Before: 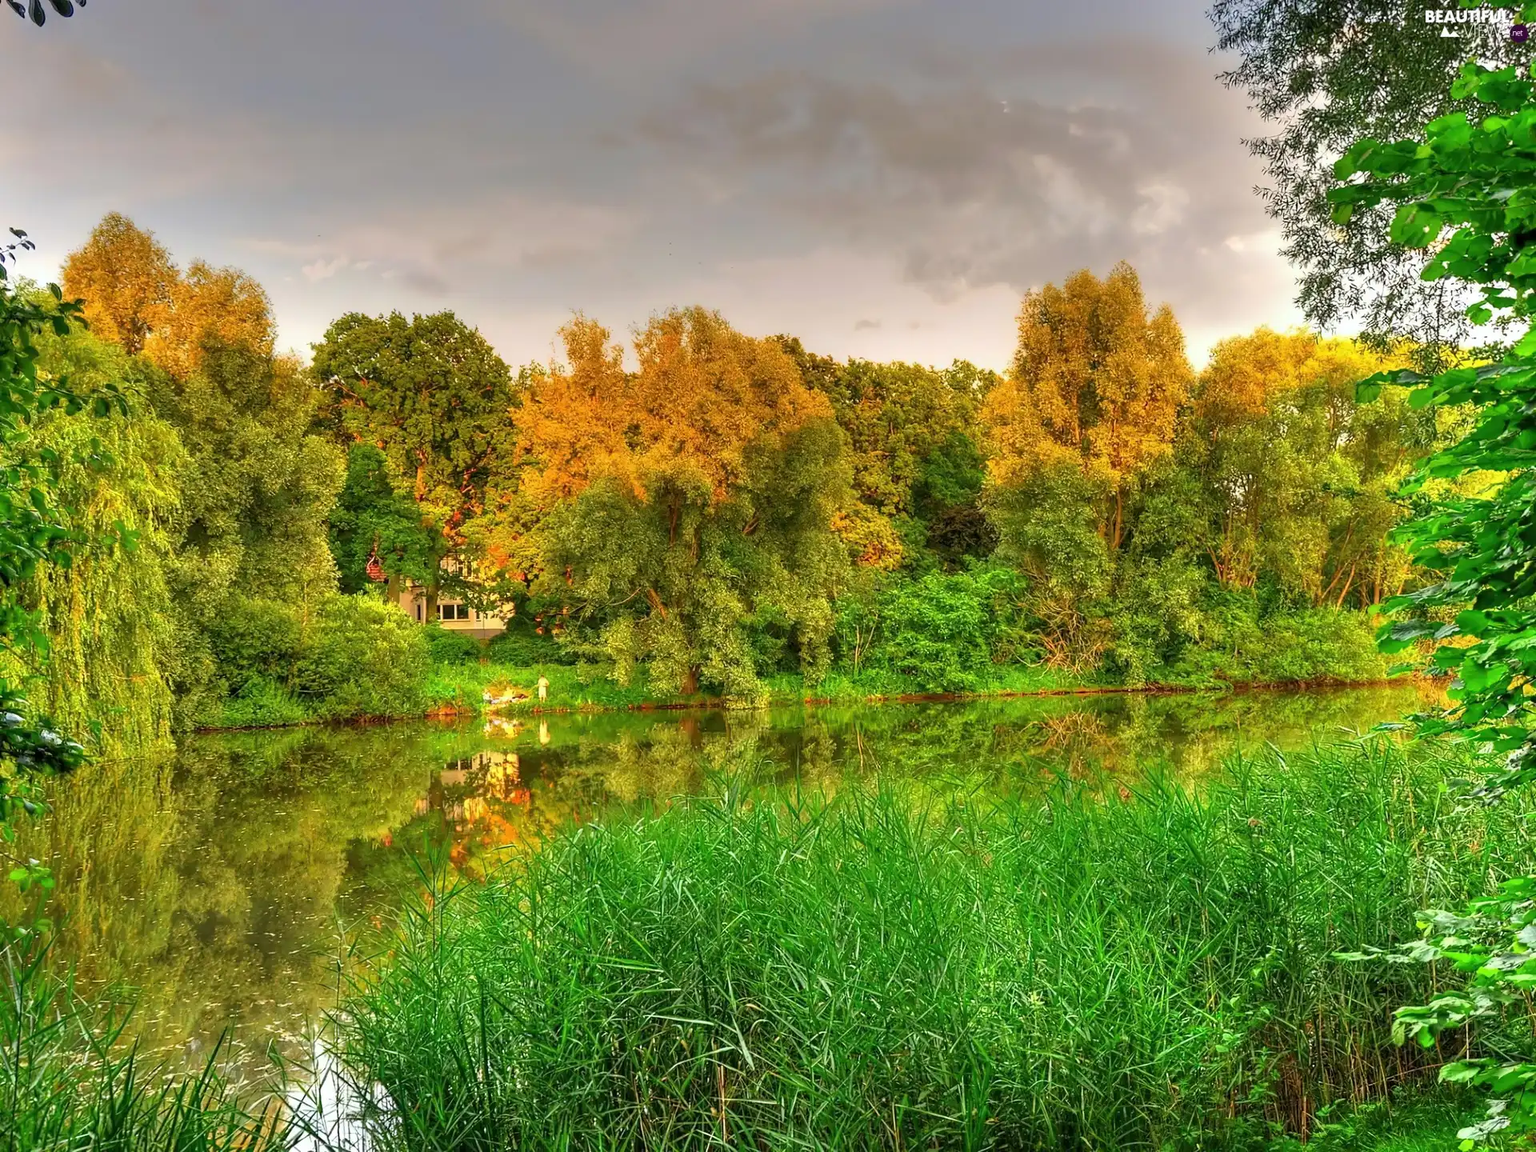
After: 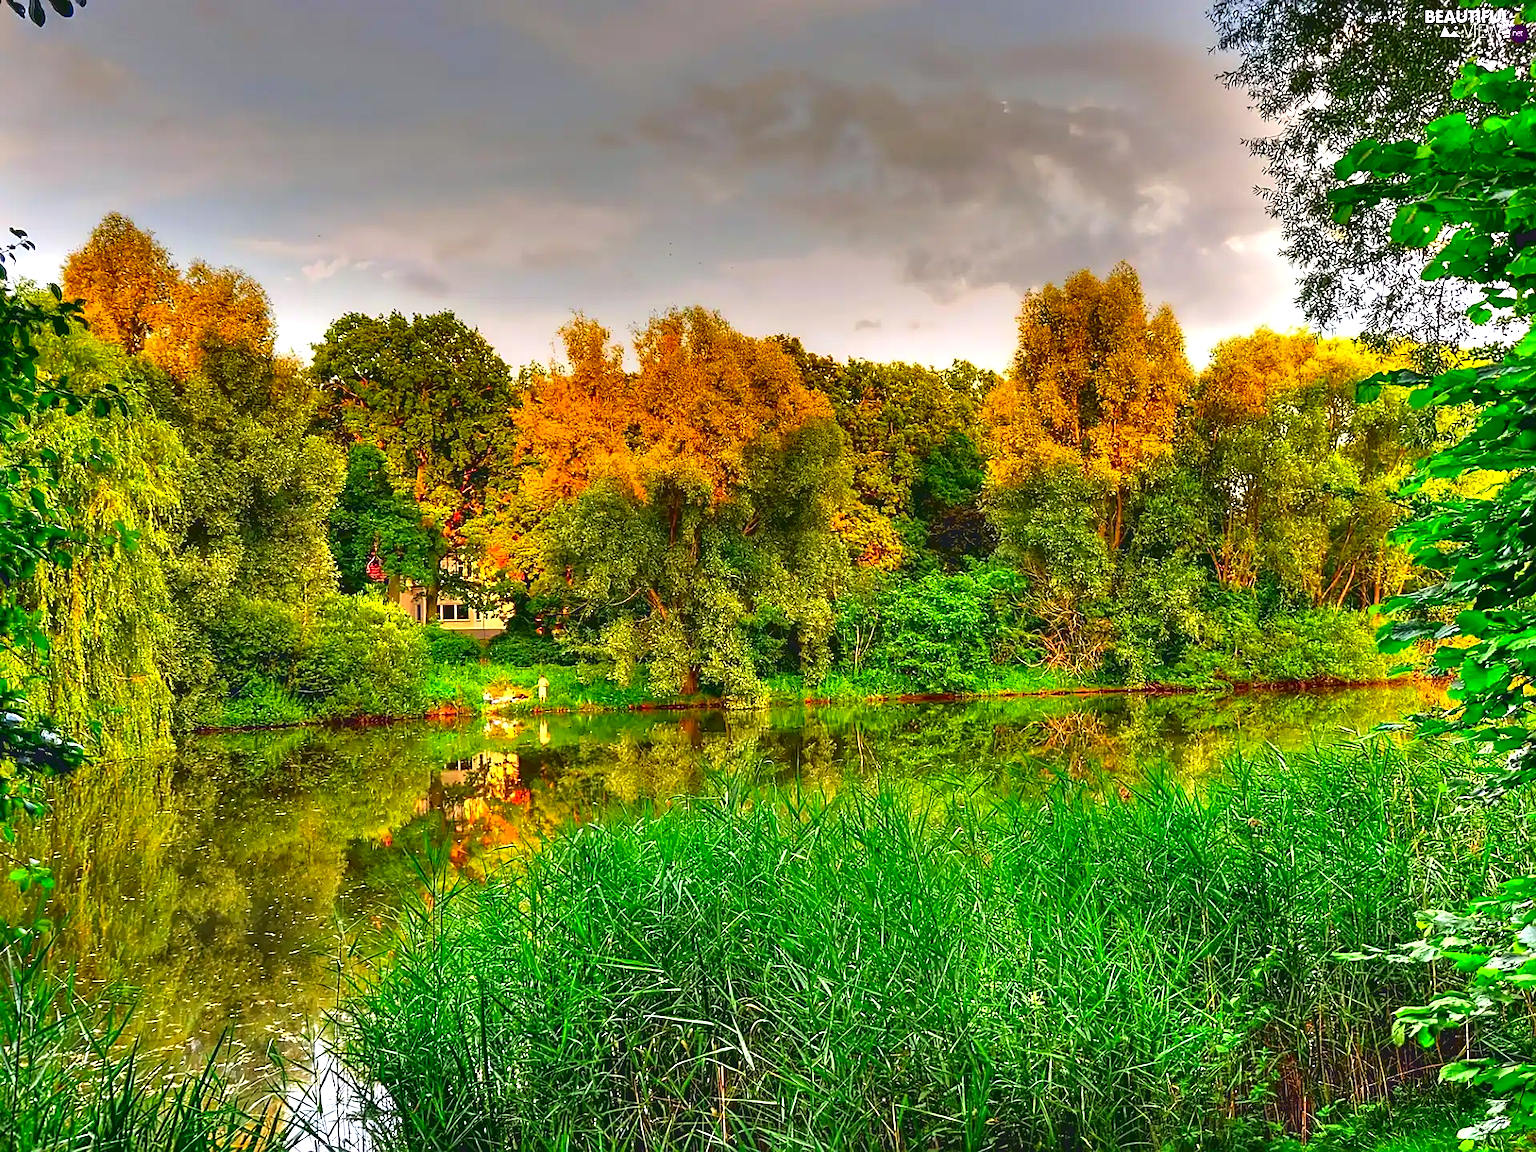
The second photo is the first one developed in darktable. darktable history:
contrast equalizer: octaves 7, y [[0.627 ×6], [0.563 ×6], [0 ×6], [0 ×6], [0 ×6]]
sharpen: on, module defaults
contrast brightness saturation: contrast -0.199, saturation 0.187
